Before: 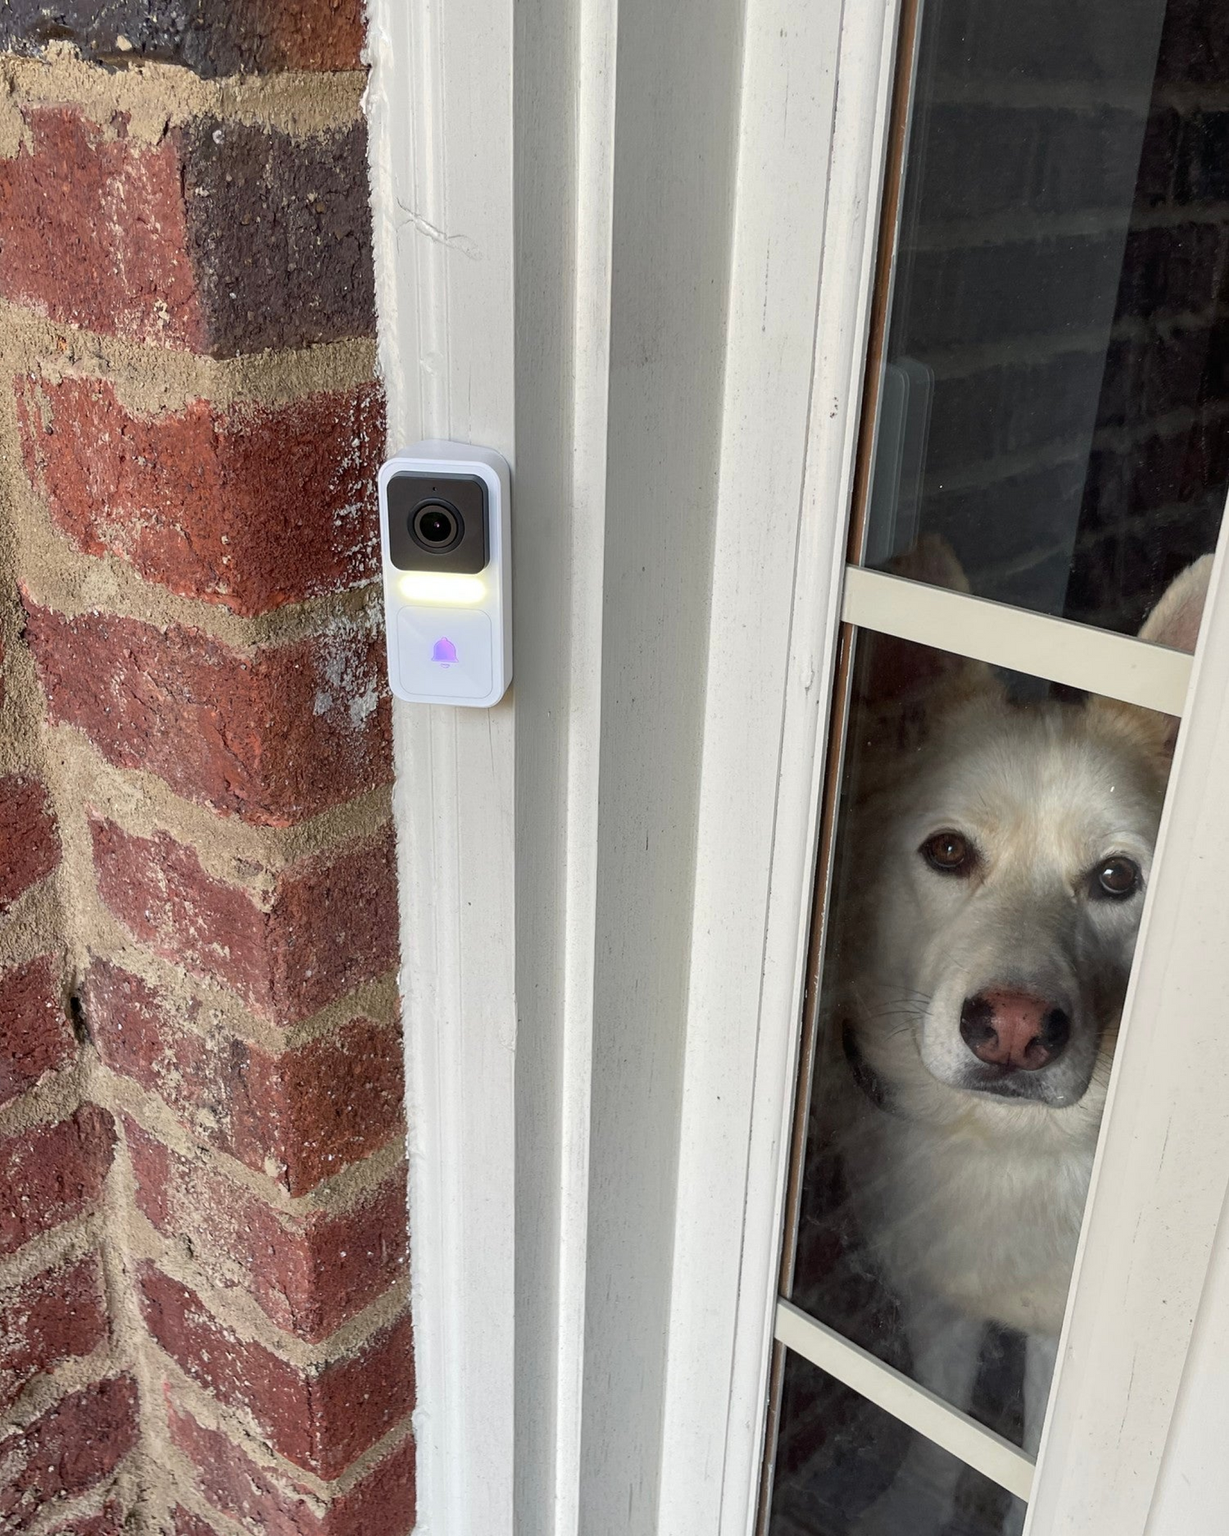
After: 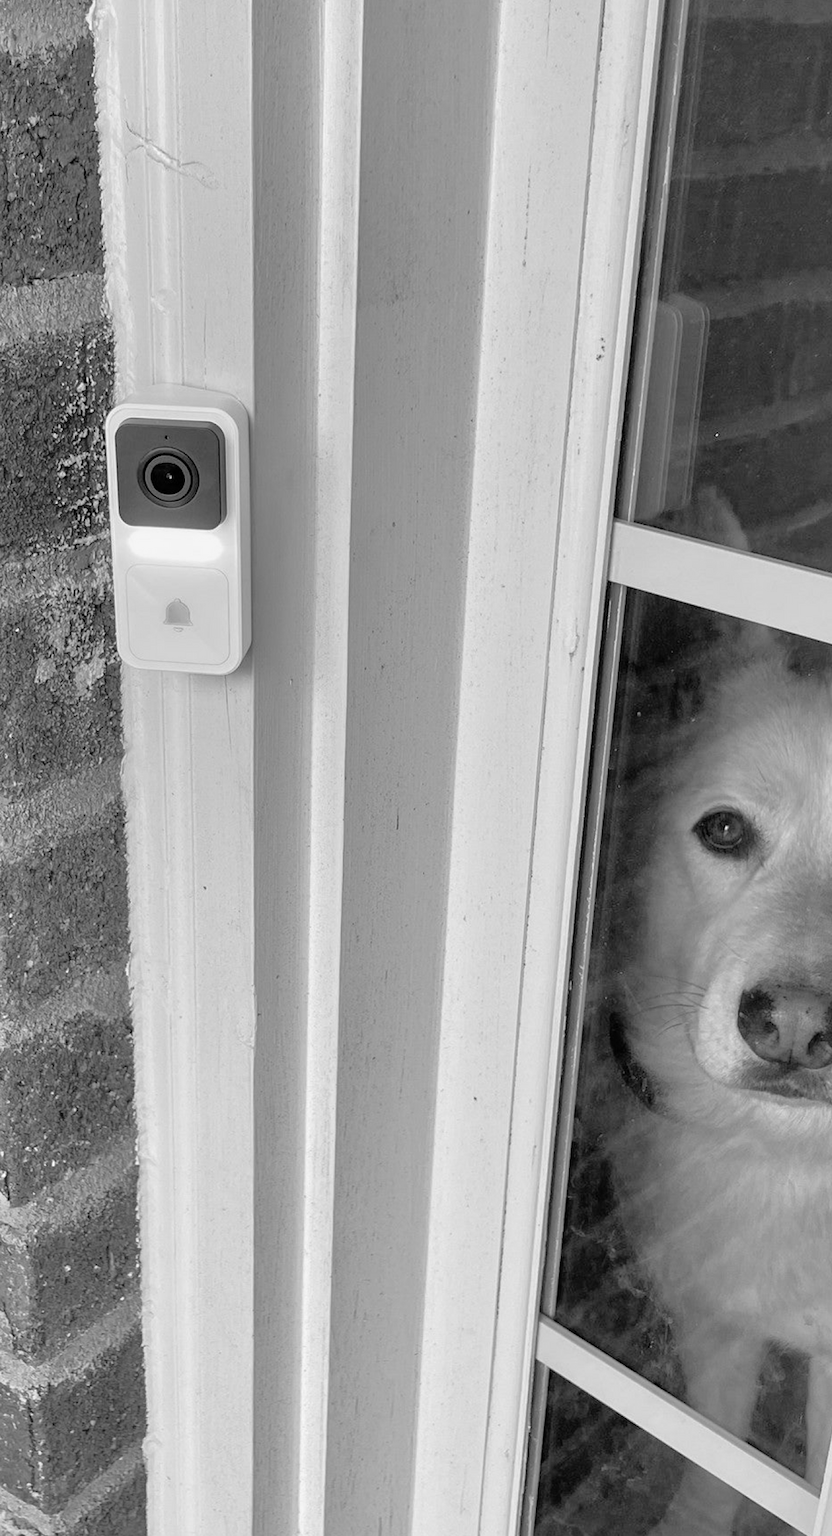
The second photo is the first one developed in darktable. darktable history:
tone equalizer: -7 EV 0.15 EV, -6 EV 0.6 EV, -5 EV 1.15 EV, -4 EV 1.33 EV, -3 EV 1.15 EV, -2 EV 0.6 EV, -1 EV 0.15 EV, mask exposure compensation -0.5 EV
monochrome: a 14.95, b -89.96
color balance rgb: perceptual saturation grading › global saturation -3%
crop and rotate: left 22.918%, top 5.629%, right 14.711%, bottom 2.247%
